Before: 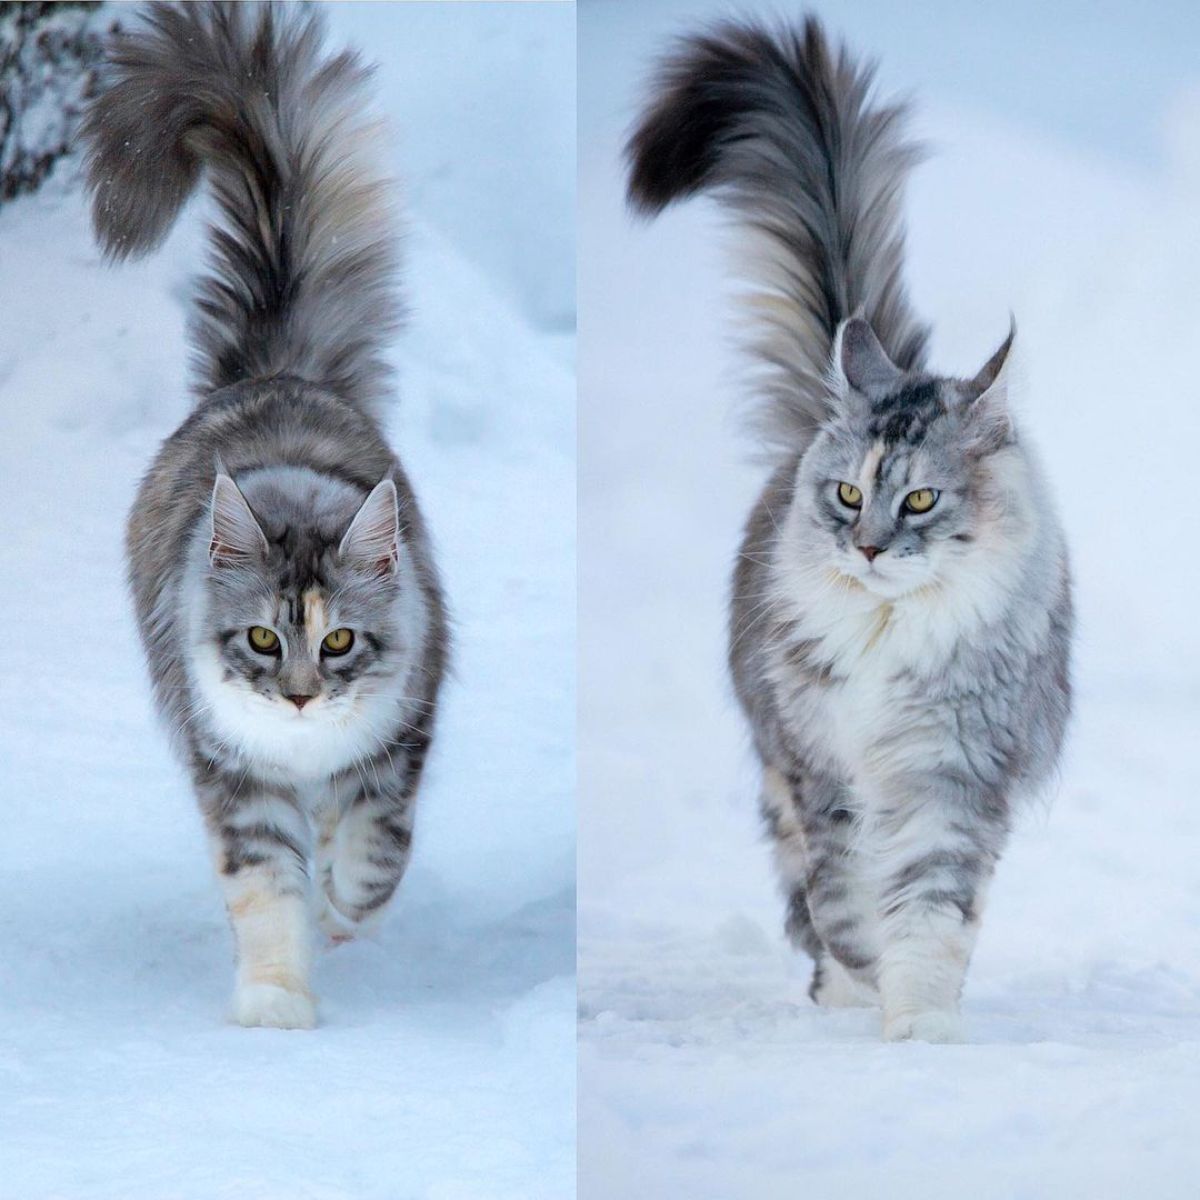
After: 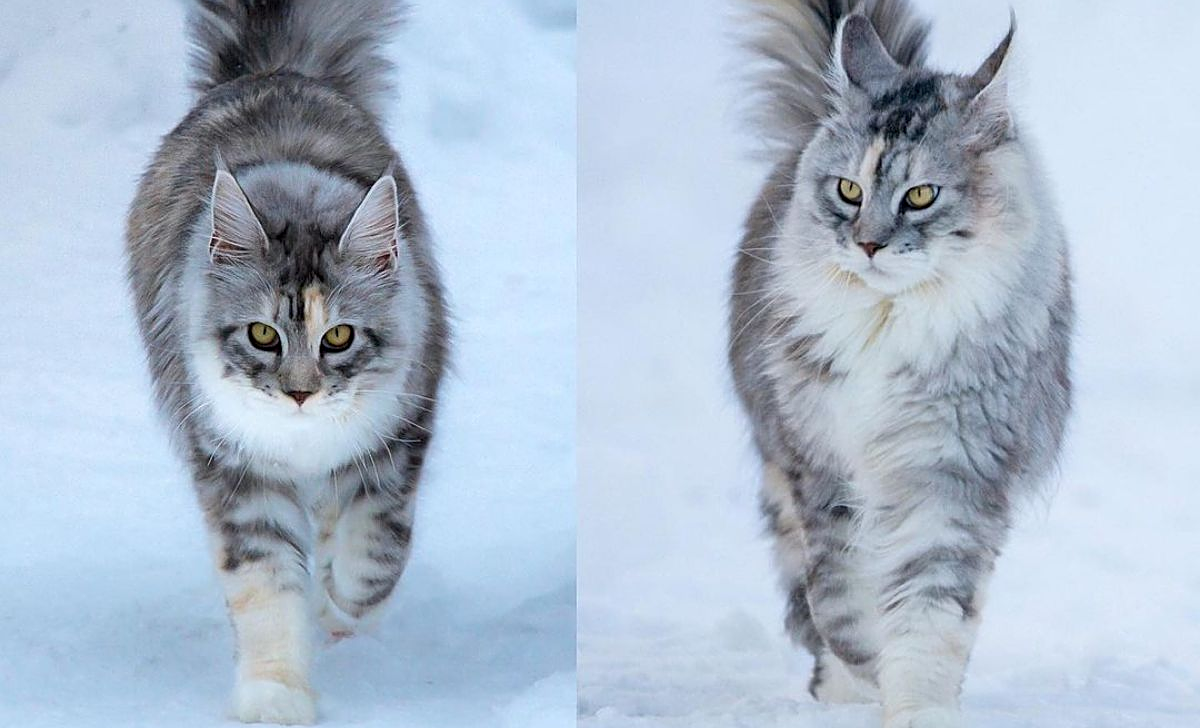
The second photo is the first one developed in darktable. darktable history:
crop and rotate: top 25.357%, bottom 13.942%
sharpen: on, module defaults
